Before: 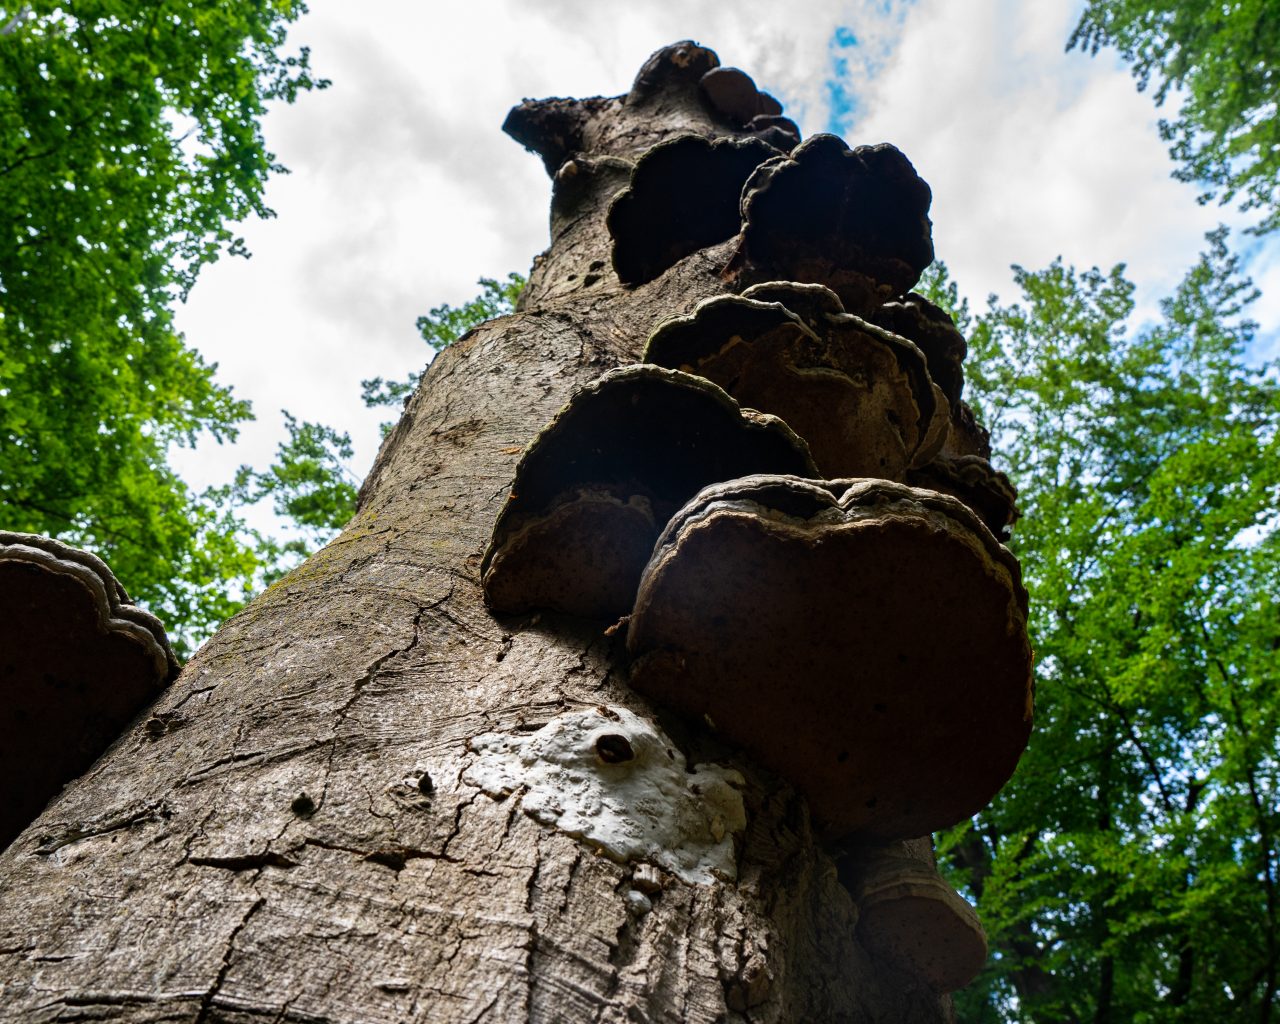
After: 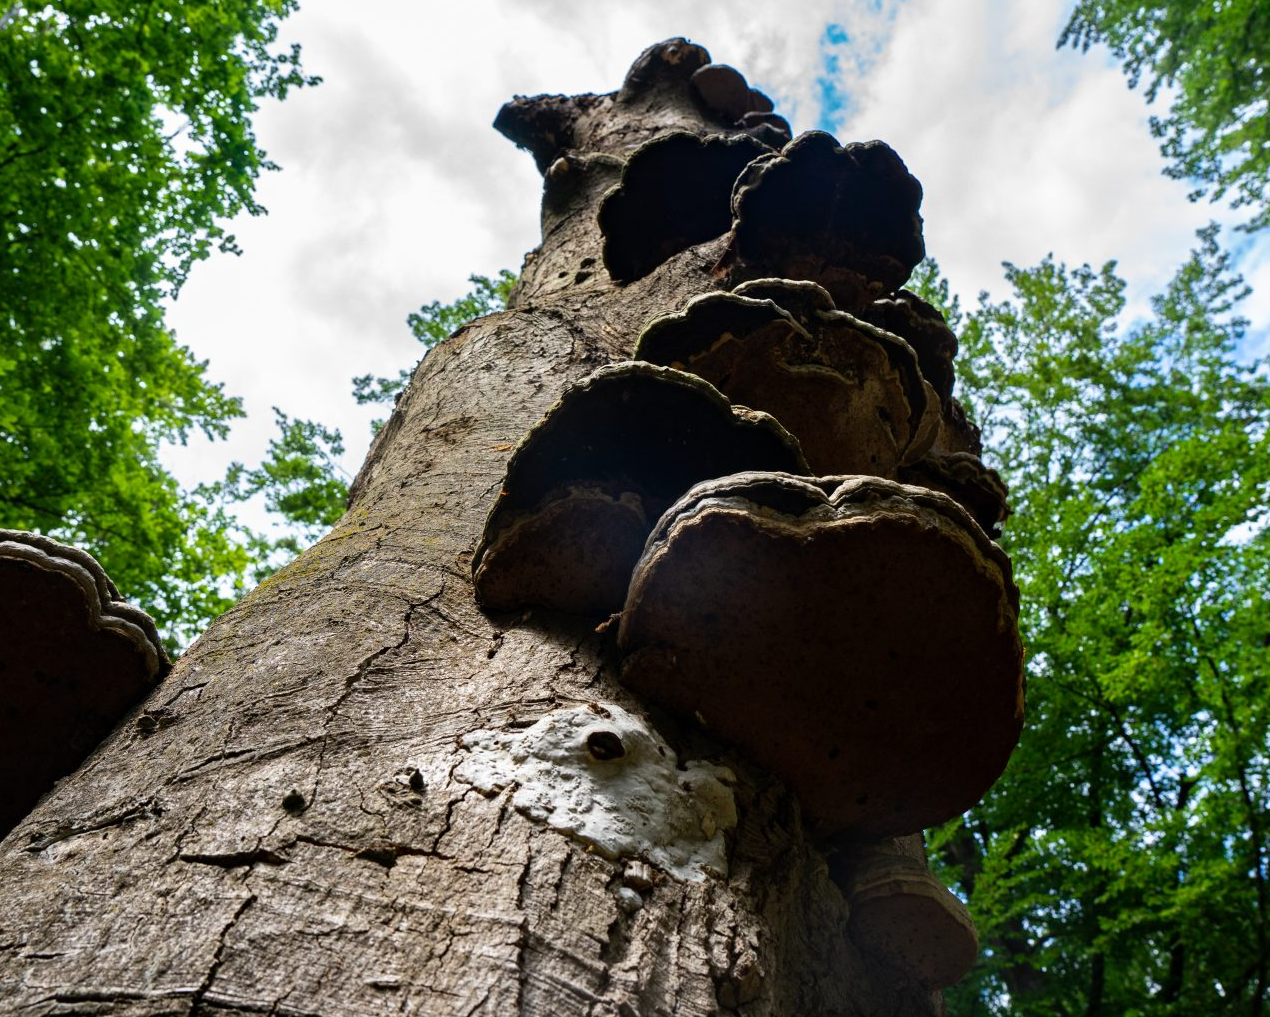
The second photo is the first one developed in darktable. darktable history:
crop and rotate: left 0.756%, top 0.346%, bottom 0.283%
